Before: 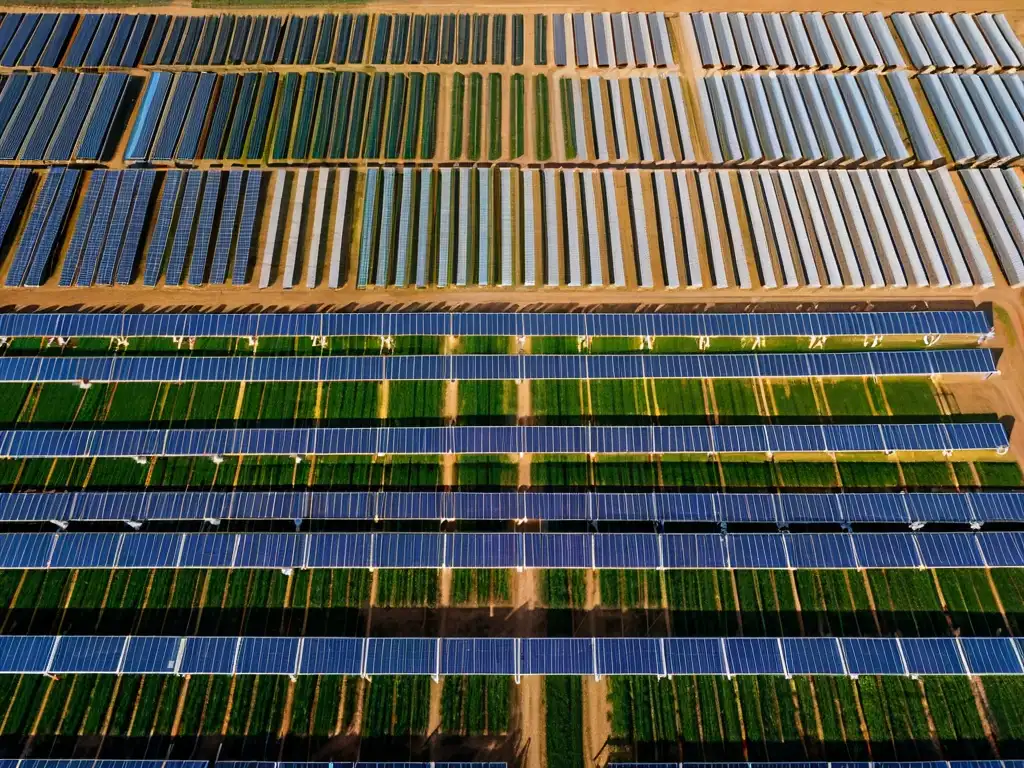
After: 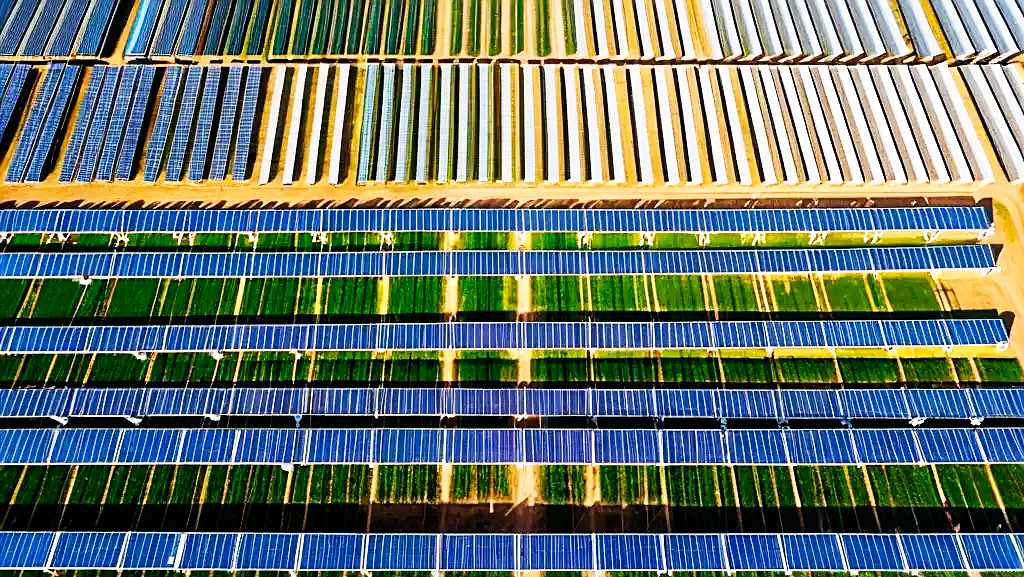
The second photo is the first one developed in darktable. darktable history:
base curve: curves: ch0 [(0, 0) (0.007, 0.004) (0.027, 0.03) (0.046, 0.07) (0.207, 0.54) (0.442, 0.872) (0.673, 0.972) (1, 1)], preserve colors none
crop: top 13.638%, bottom 11.149%
sharpen: on, module defaults
